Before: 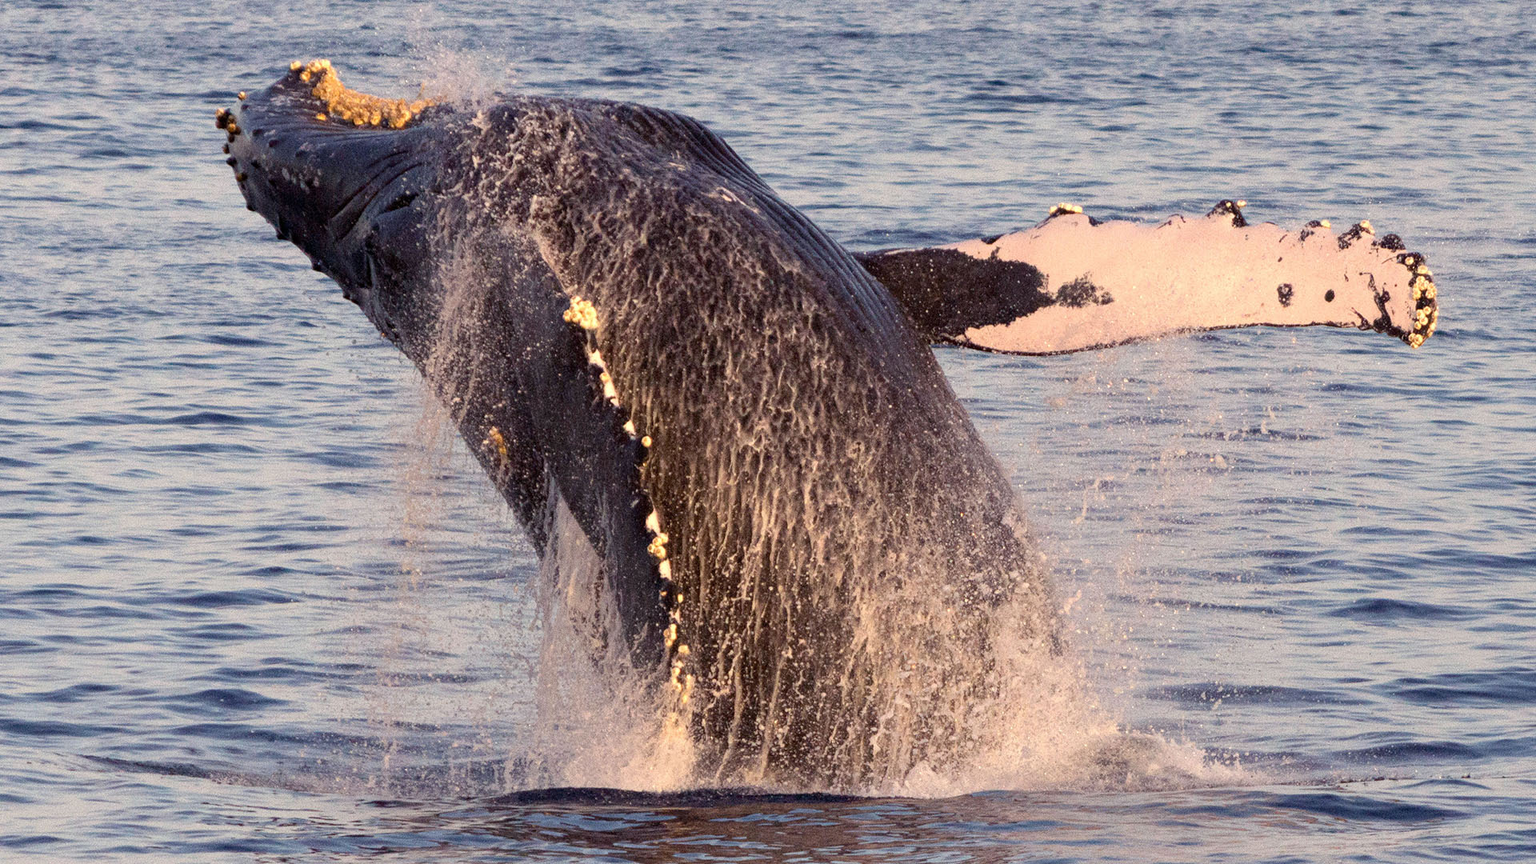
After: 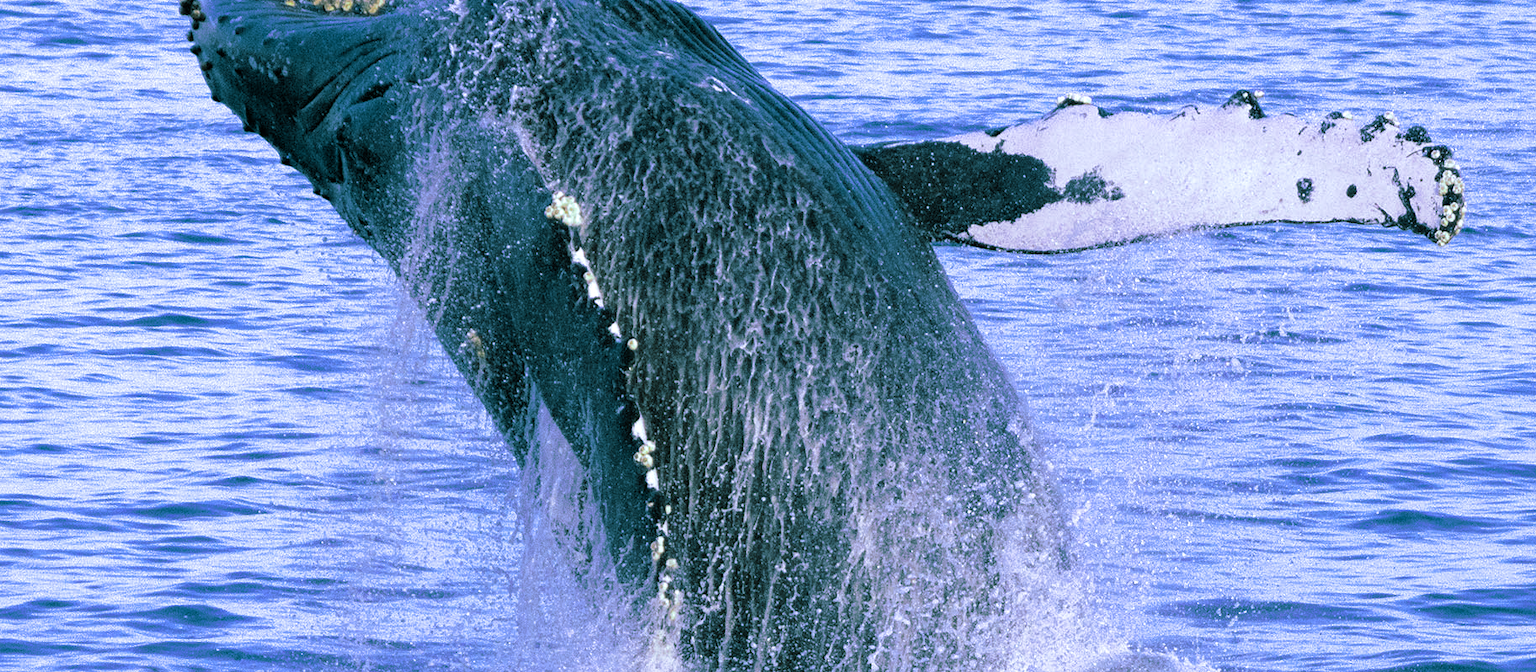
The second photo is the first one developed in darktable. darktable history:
crop and rotate: left 2.991%, top 13.302%, right 1.981%, bottom 12.636%
white balance: red 0.766, blue 1.537
split-toning: shadows › hue 186.43°, highlights › hue 49.29°, compress 30.29%
